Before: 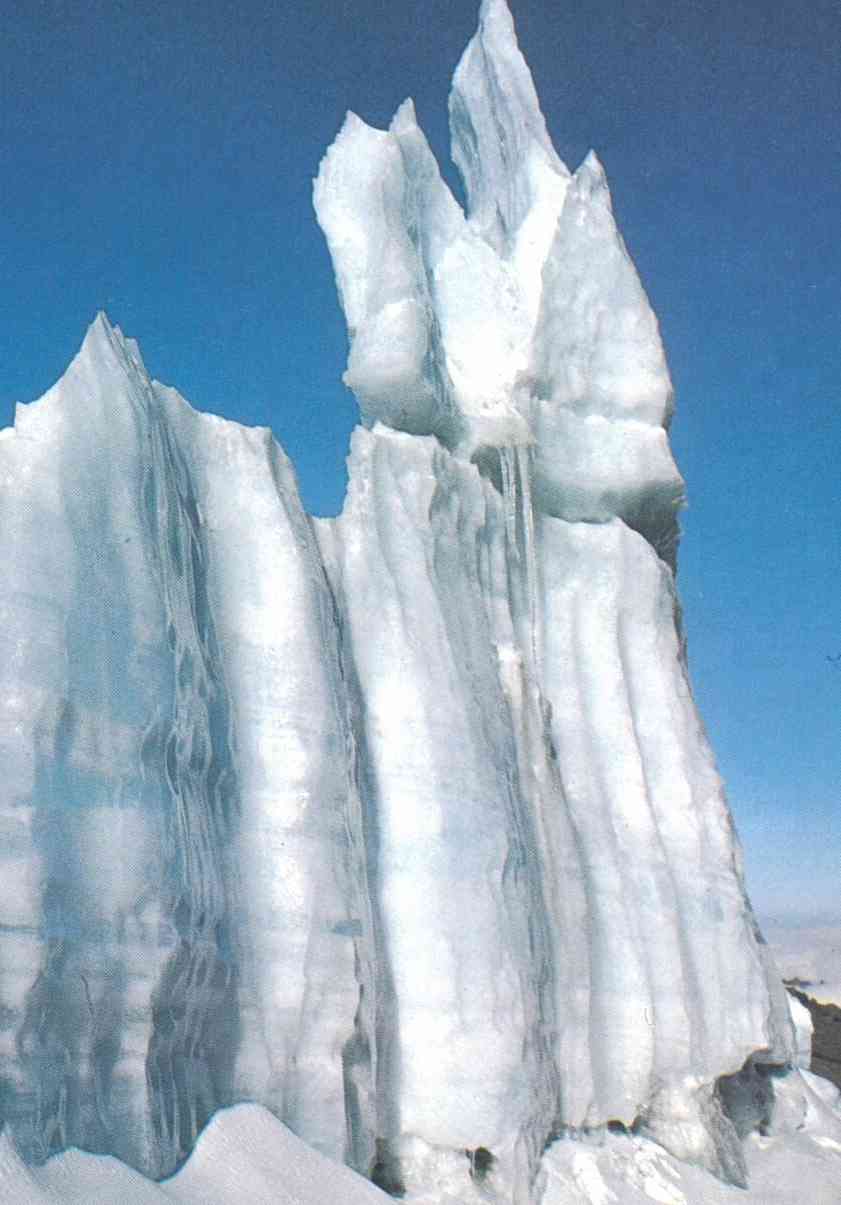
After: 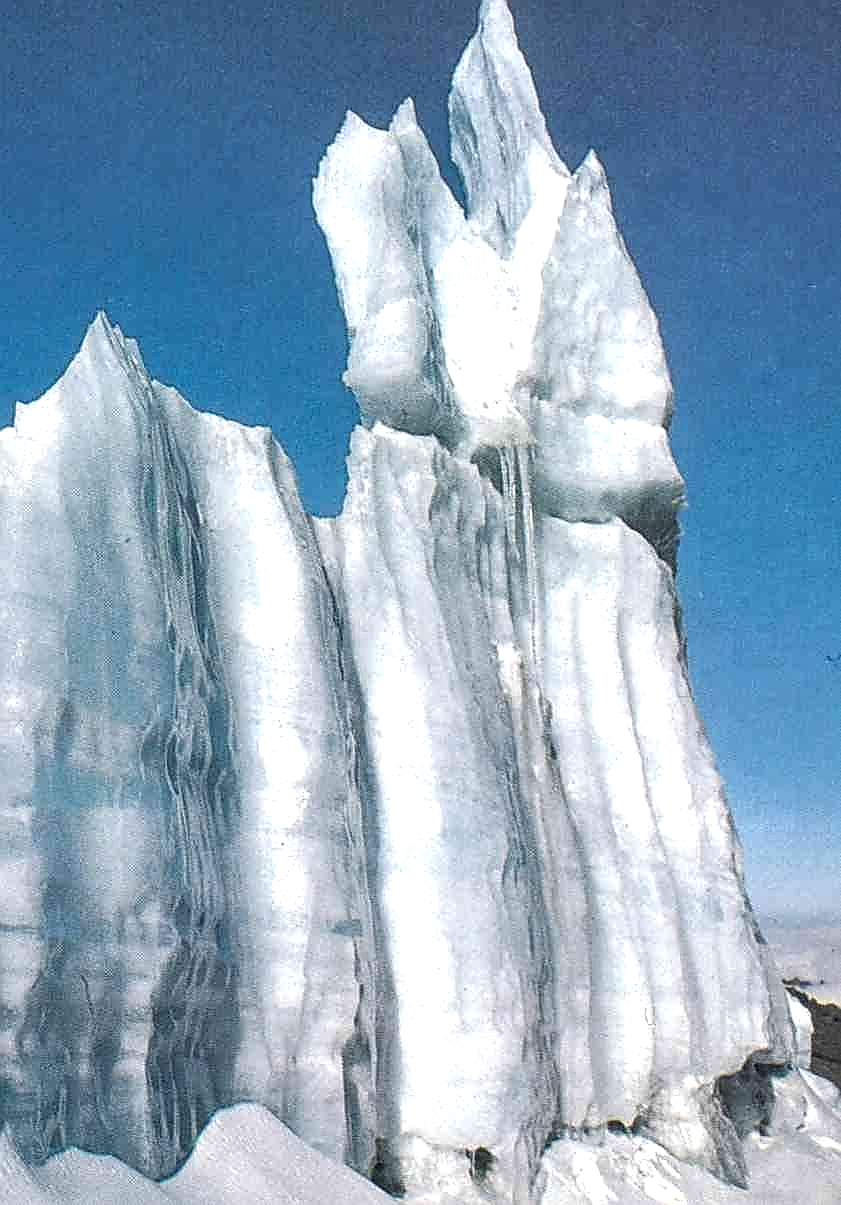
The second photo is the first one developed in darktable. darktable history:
local contrast: detail 154%
sharpen: radius 1.4, amount 1.25, threshold 0.7
